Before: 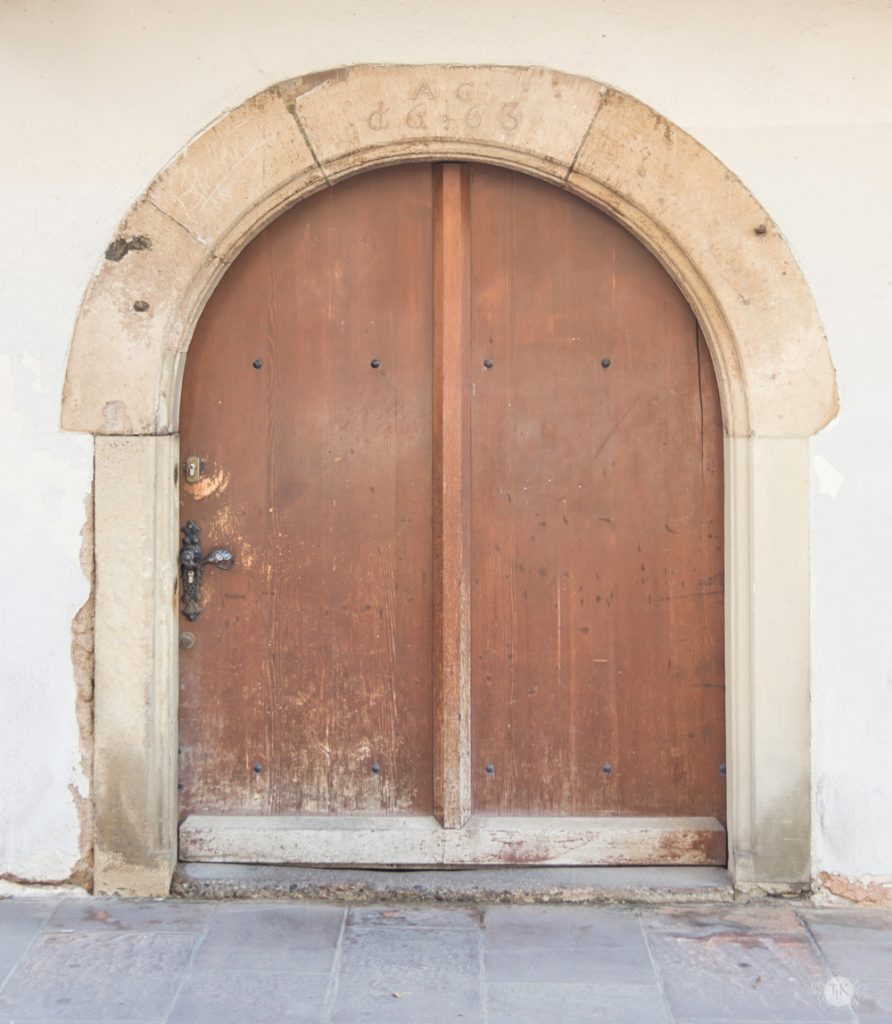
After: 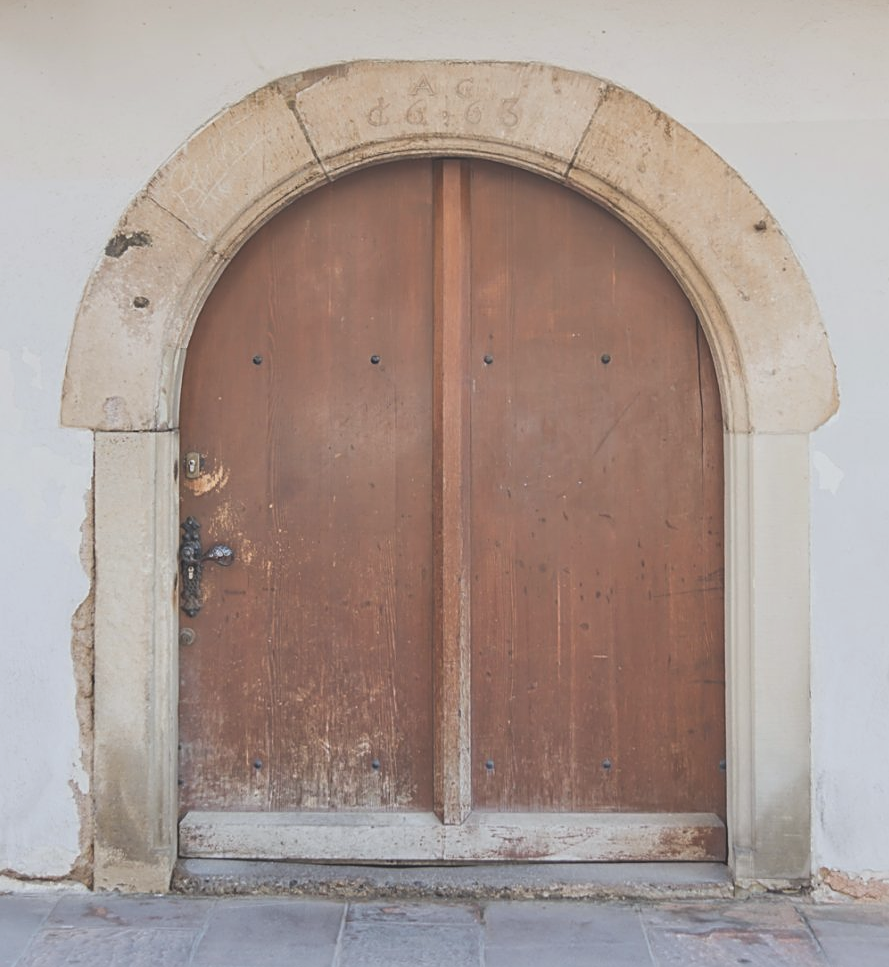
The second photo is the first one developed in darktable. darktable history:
tone equalizer: on, module defaults
crop: top 0.448%, right 0.264%, bottom 5.045%
exposure: black level correction -0.036, exposure -0.497 EV, compensate highlight preservation false
white balance: red 0.983, blue 1.036
sharpen: on, module defaults
